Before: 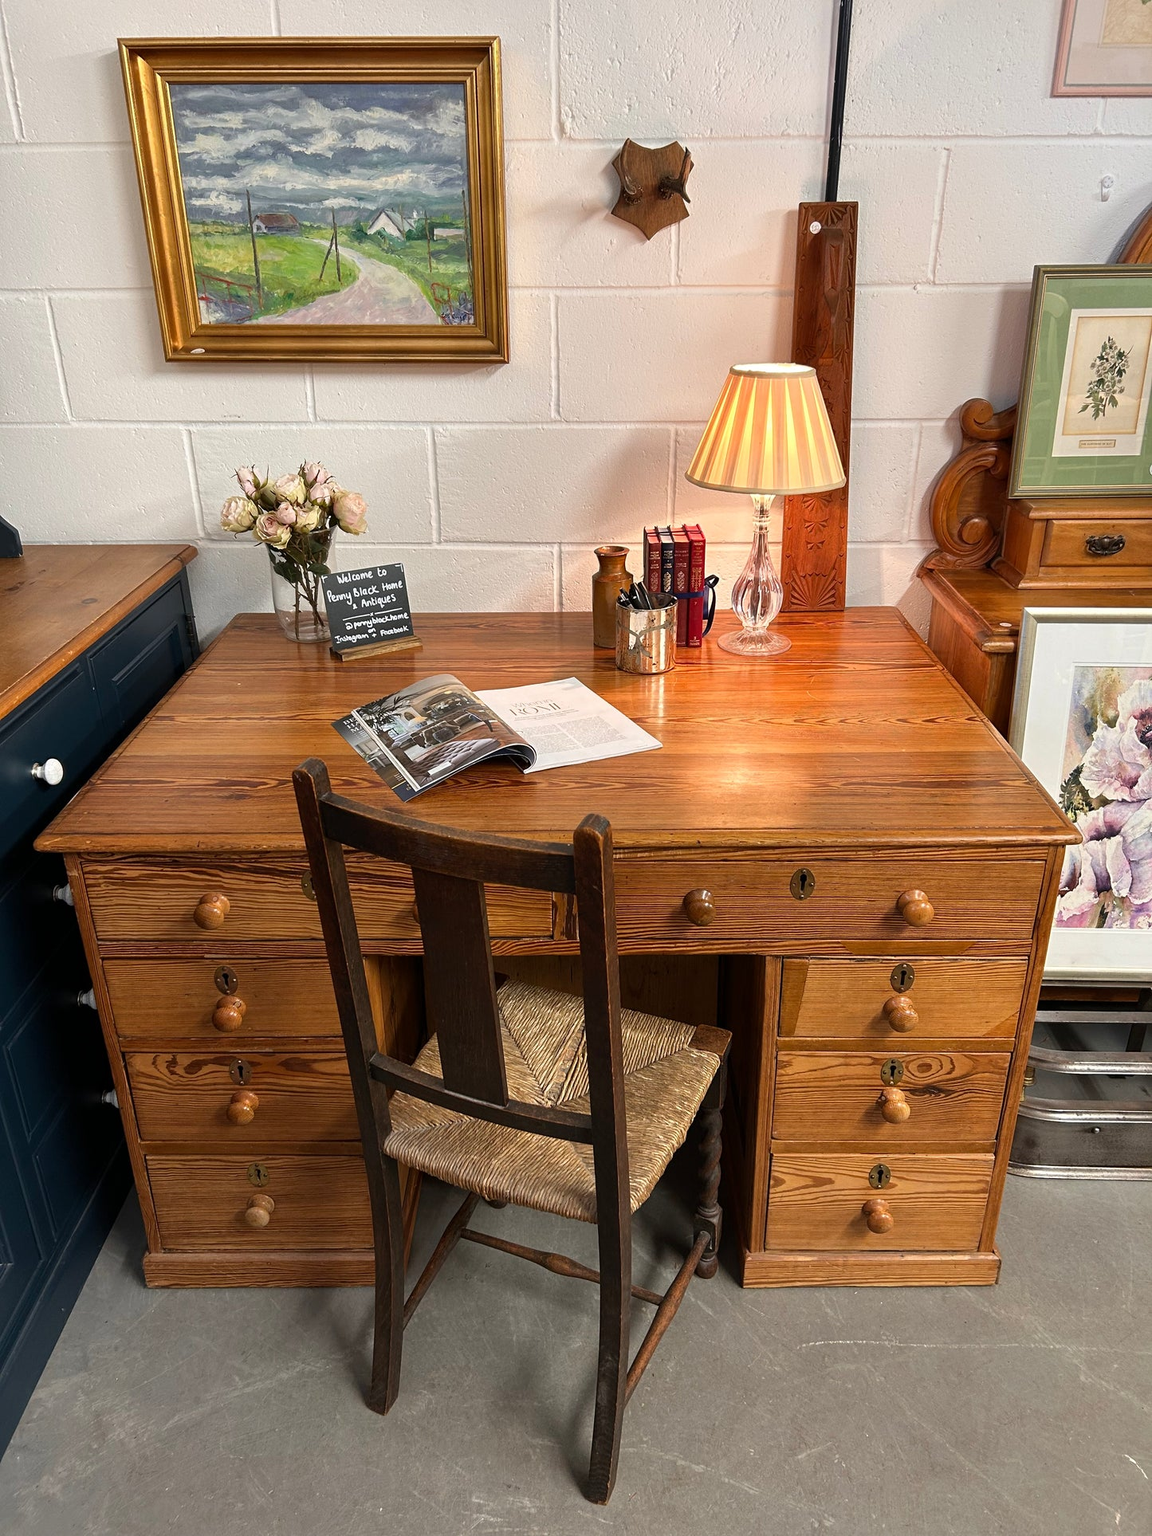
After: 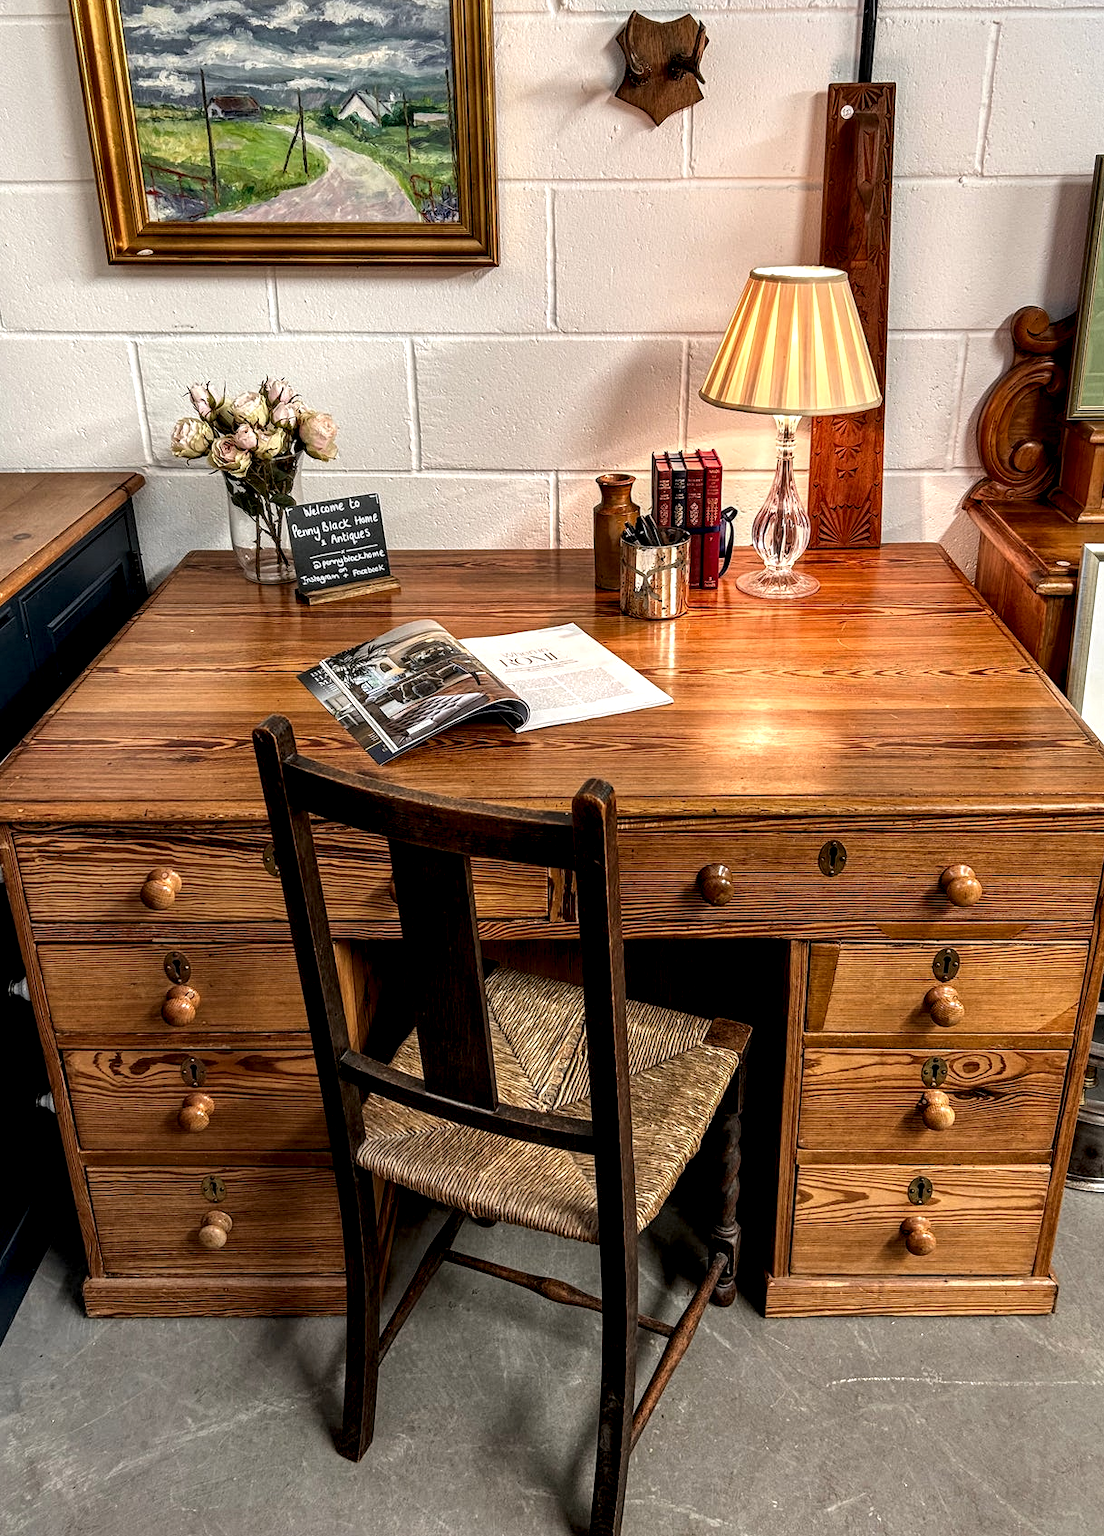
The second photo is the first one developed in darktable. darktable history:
local contrast: highlights 17%, detail 188%
crop: left 6.103%, top 8.418%, right 9.528%, bottom 3.587%
